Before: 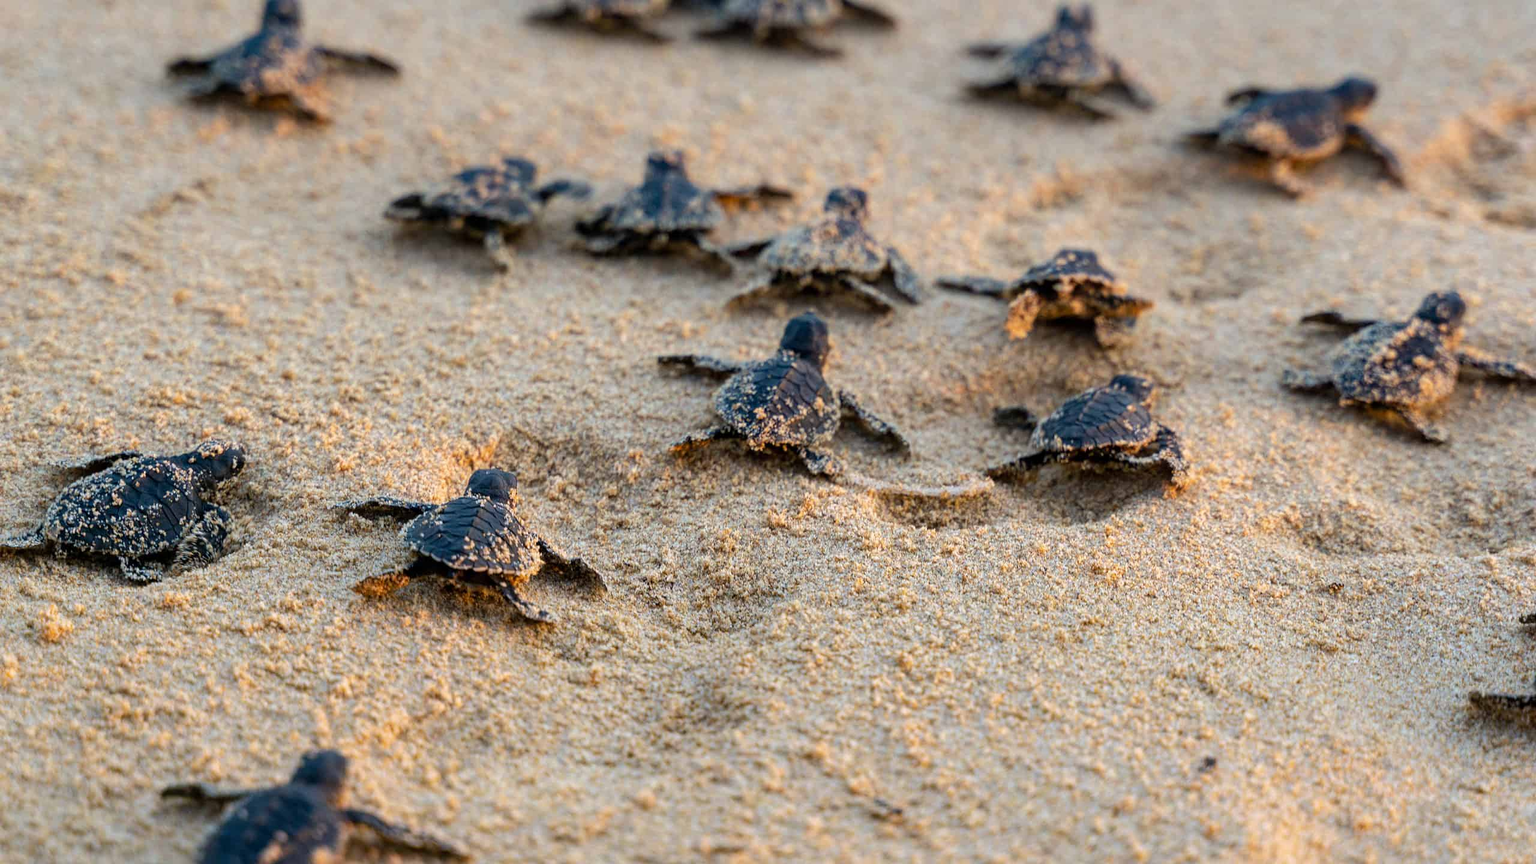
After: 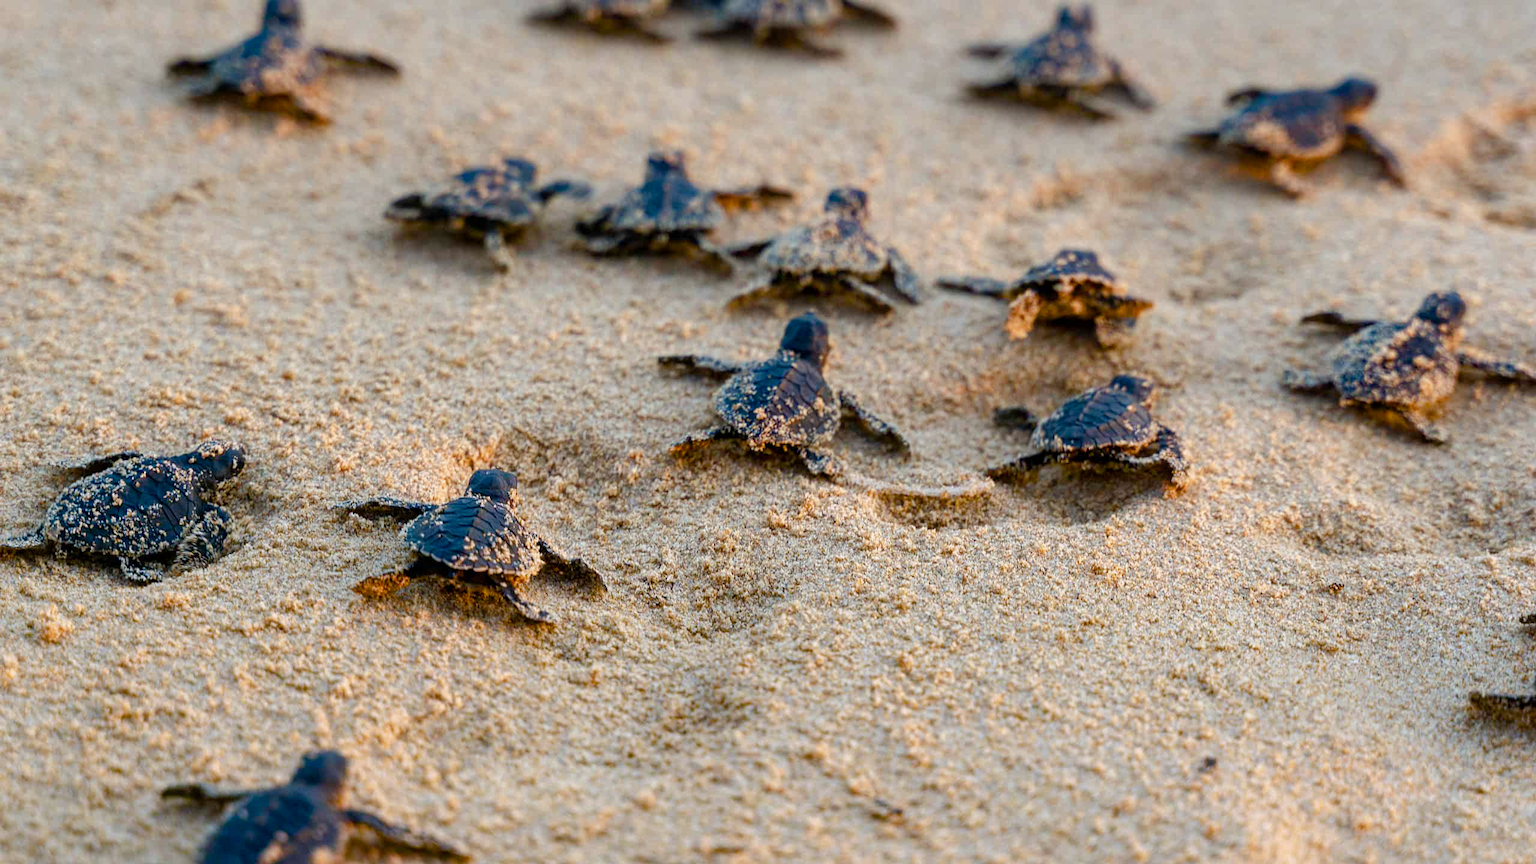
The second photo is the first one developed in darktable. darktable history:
color balance rgb: linear chroma grading › shadows 19.867%, linear chroma grading › highlights 2.563%, linear chroma grading › mid-tones 10.273%, perceptual saturation grading › global saturation 20%, perceptual saturation grading › highlights -49.465%, perceptual saturation grading › shadows 24.1%
